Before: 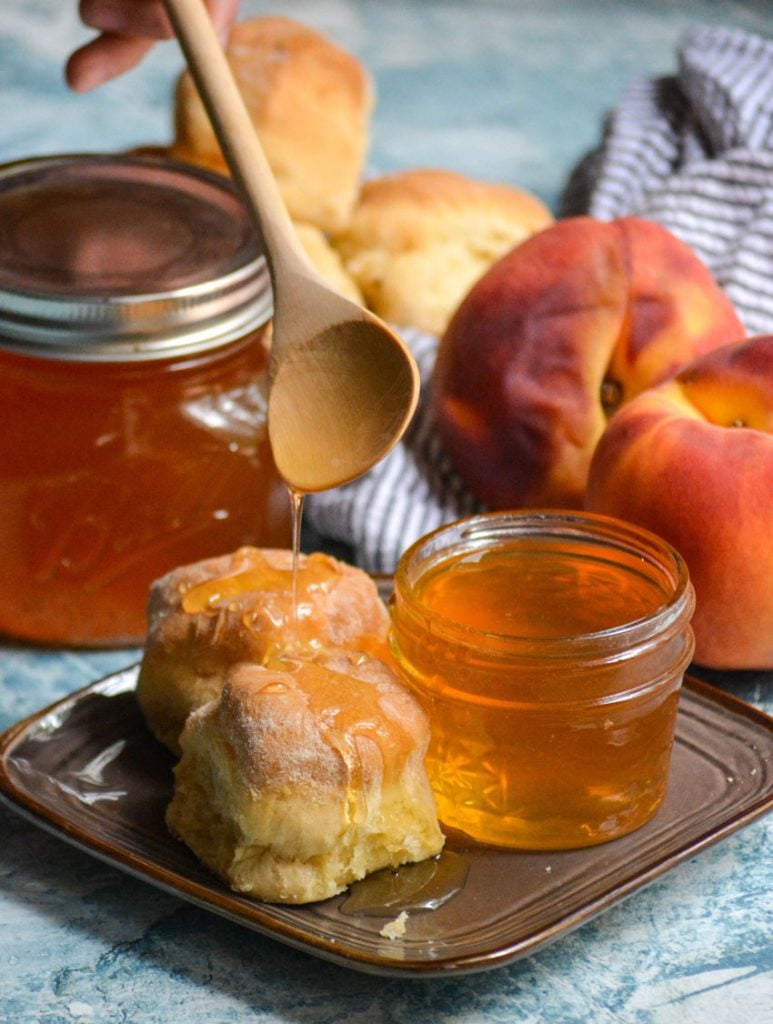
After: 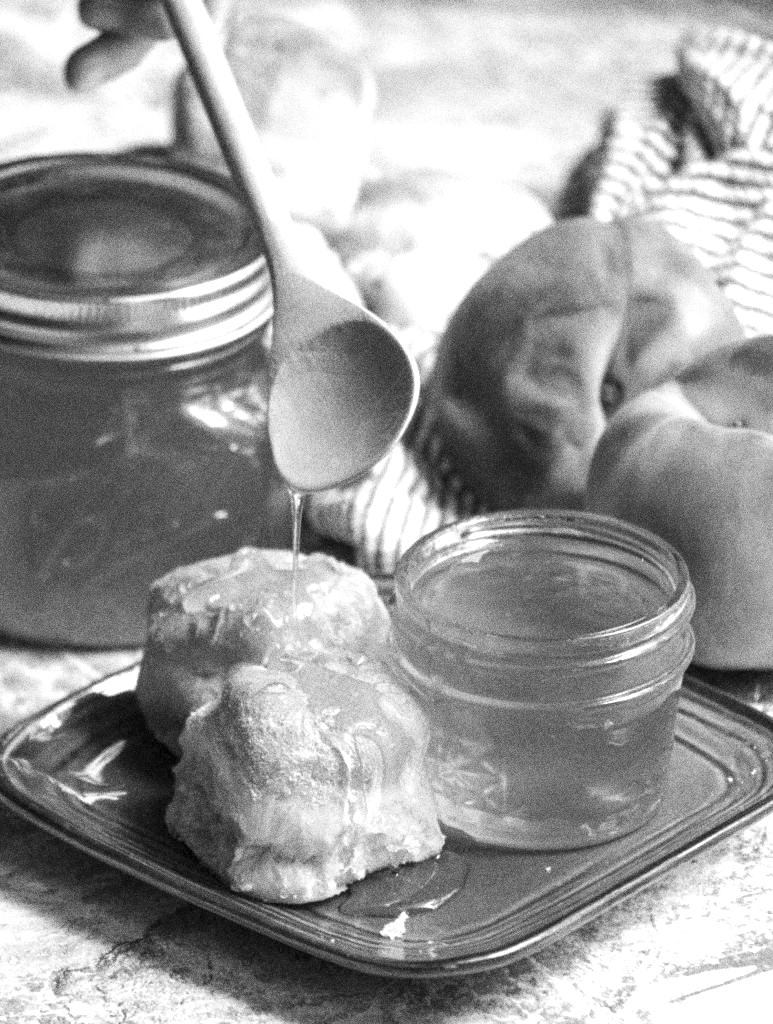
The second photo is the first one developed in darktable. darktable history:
exposure: black level correction 0, exposure 0.953 EV, compensate exposure bias true, compensate highlight preservation false
local contrast: highlights 100%, shadows 100%, detail 120%, midtone range 0.2
monochrome: a -4.13, b 5.16, size 1
grain: coarseness 14.49 ISO, strength 48.04%, mid-tones bias 35%
